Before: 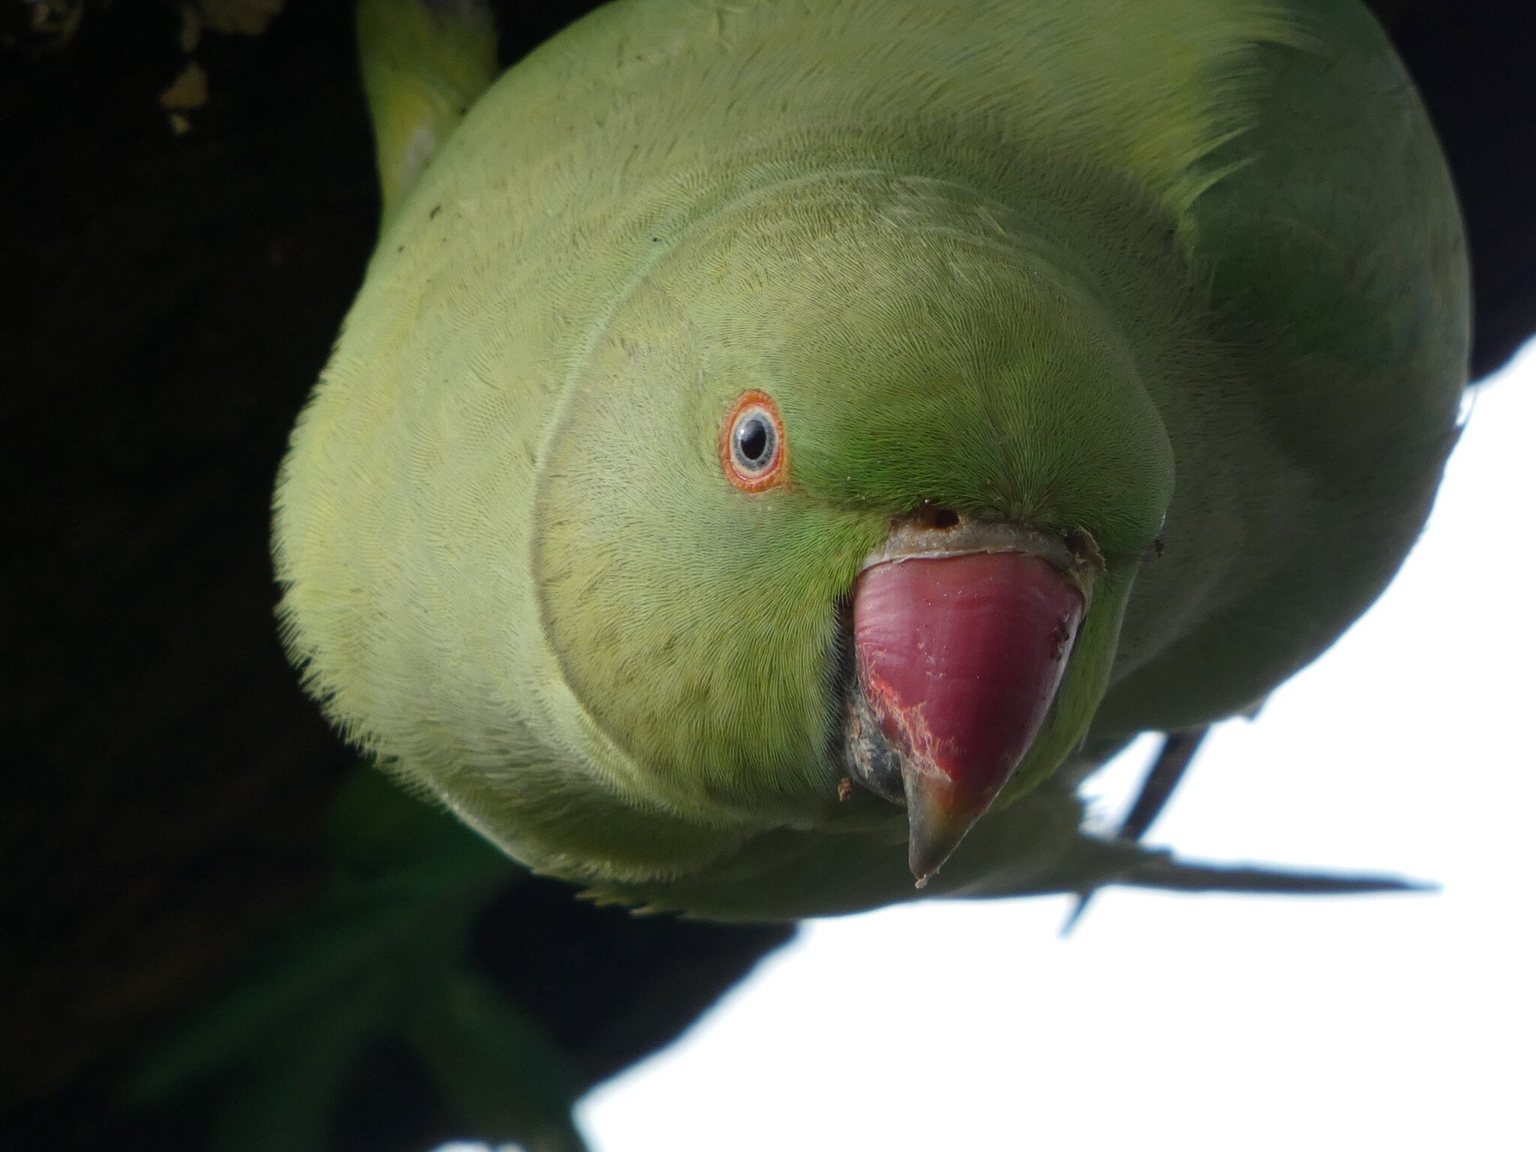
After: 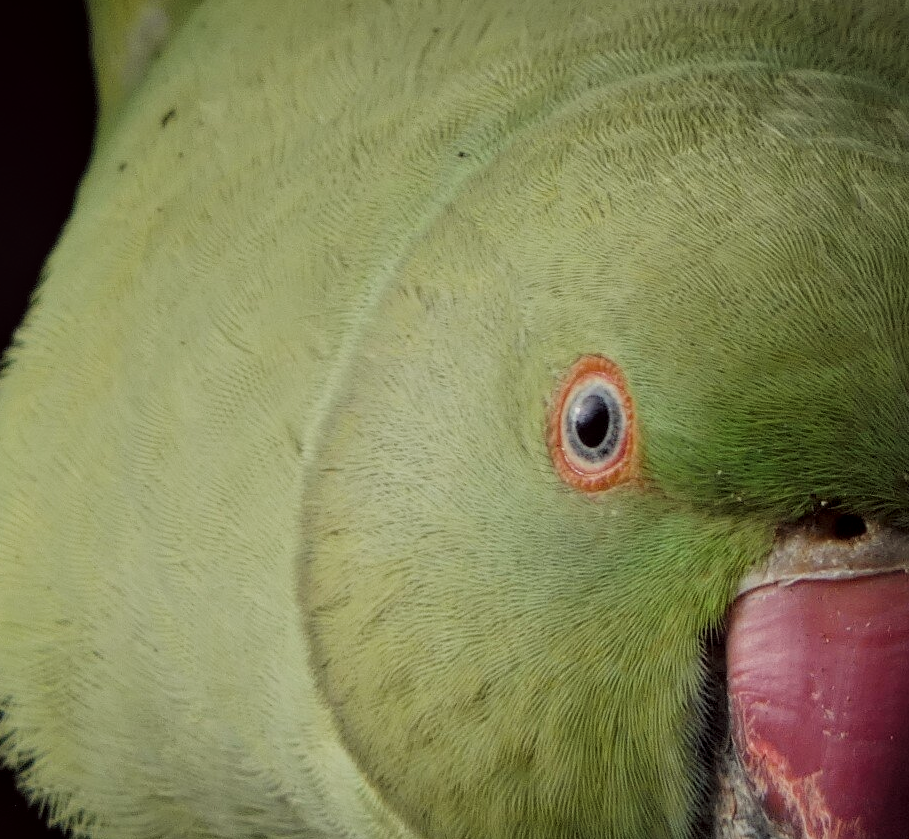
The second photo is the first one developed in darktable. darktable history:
crop: left 20.127%, top 10.754%, right 35.483%, bottom 34.564%
color correction: highlights a* -1.06, highlights b* 4.47, shadows a* 3.55
local contrast: on, module defaults
filmic rgb: black relative exposure -7.65 EV, white relative exposure 4.56 EV, hardness 3.61, color science v4 (2020)
